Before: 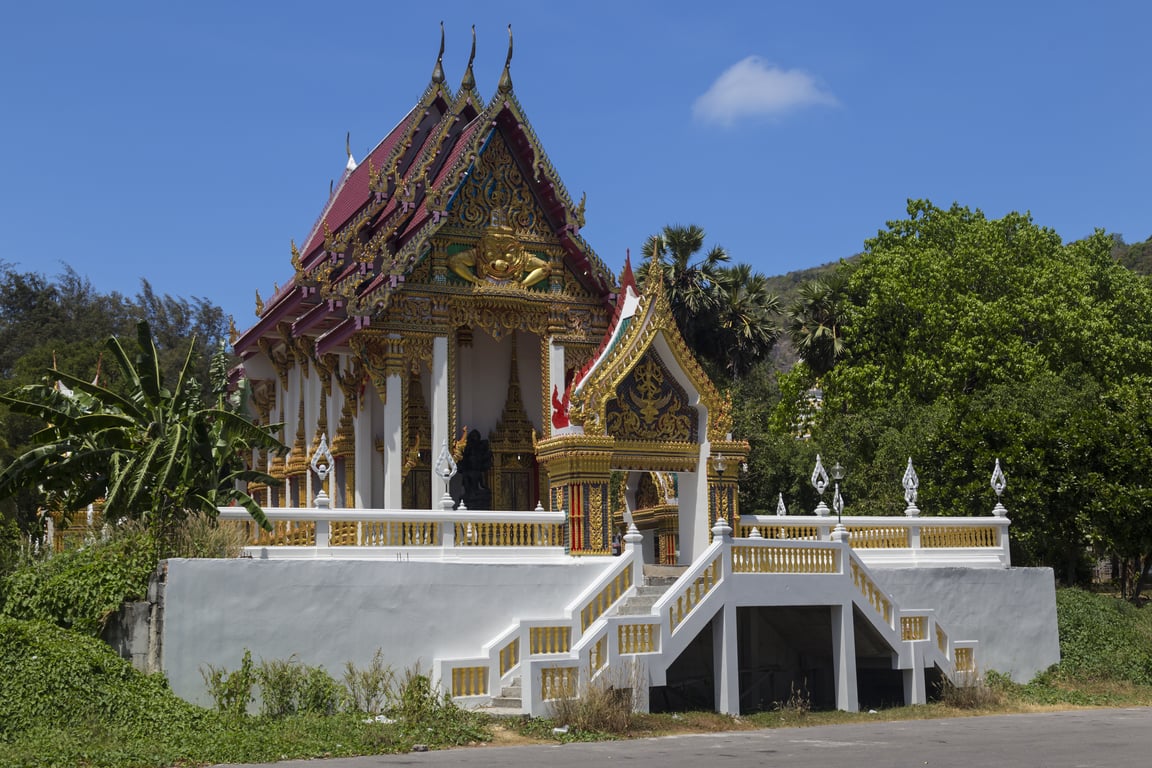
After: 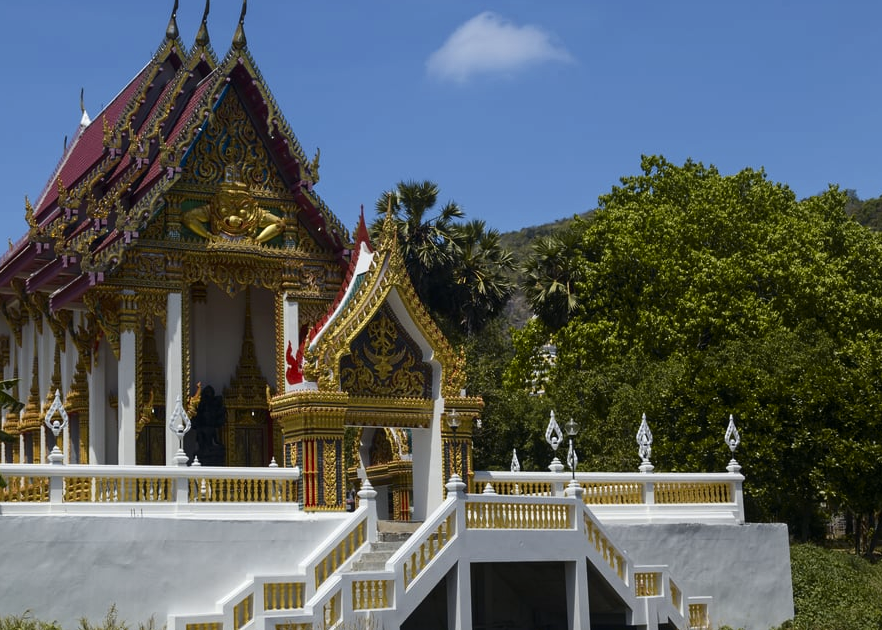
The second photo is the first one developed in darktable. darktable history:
crop: left 23.095%, top 5.827%, bottom 11.854%
tone curve: curves: ch0 [(0, 0) (0.227, 0.17) (0.766, 0.774) (1, 1)]; ch1 [(0, 0) (0.114, 0.127) (0.437, 0.452) (0.498, 0.495) (0.579, 0.576) (1, 1)]; ch2 [(0, 0) (0.233, 0.259) (0.493, 0.492) (0.568, 0.579) (1, 1)], color space Lab, independent channels, preserve colors none
